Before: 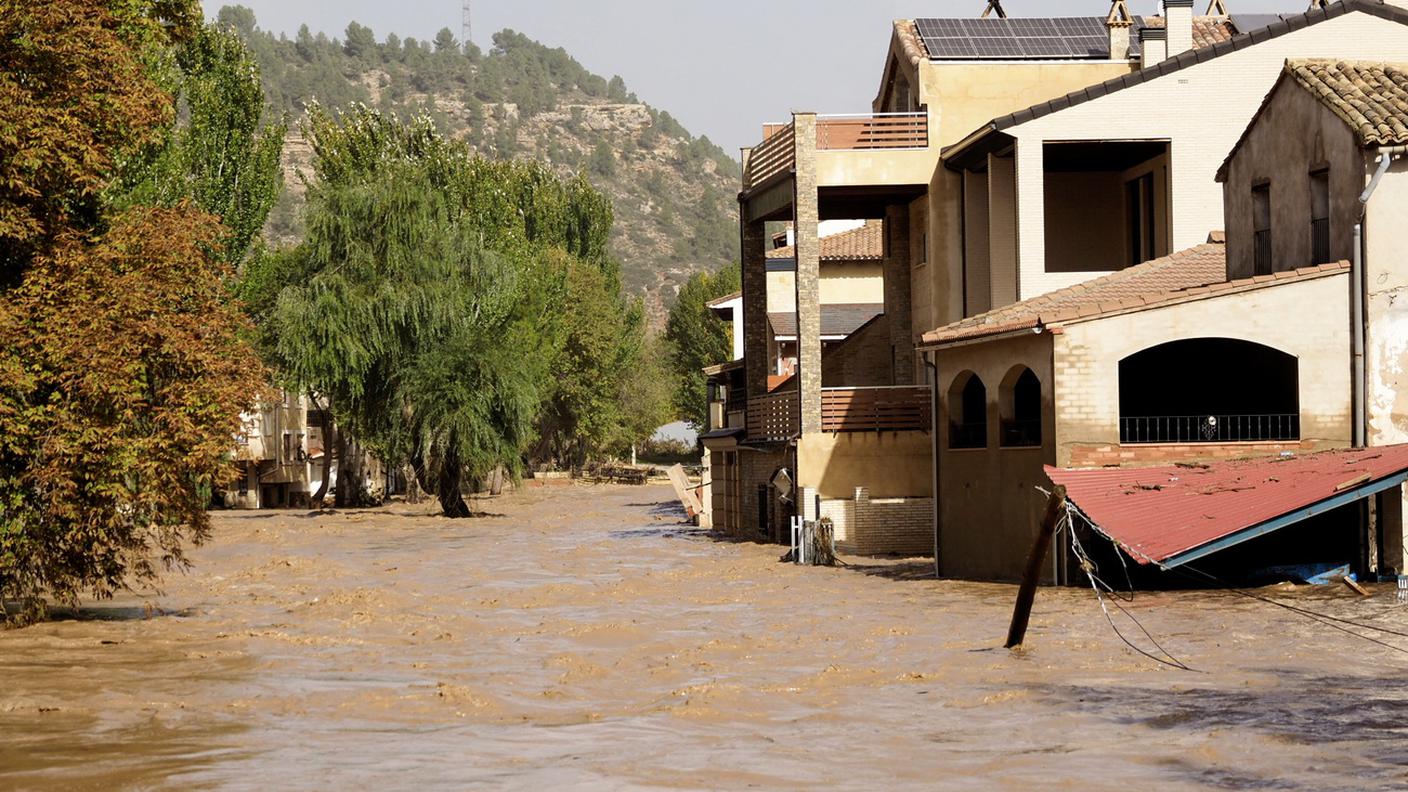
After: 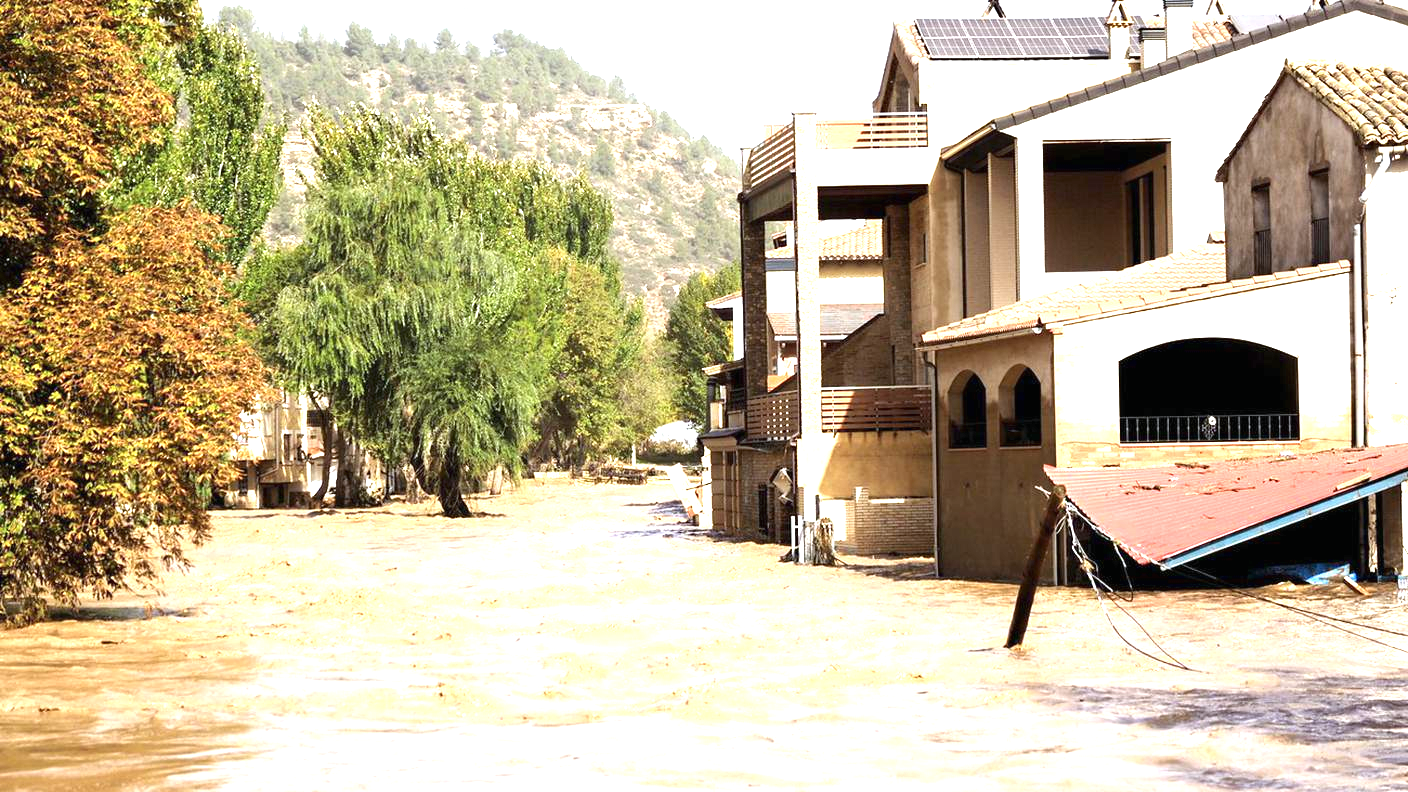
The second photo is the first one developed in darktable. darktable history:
color calibration: x 0.355, y 0.367, temperature 4736.49 K
exposure: black level correction 0, exposure 1.633 EV, compensate highlight preservation false
